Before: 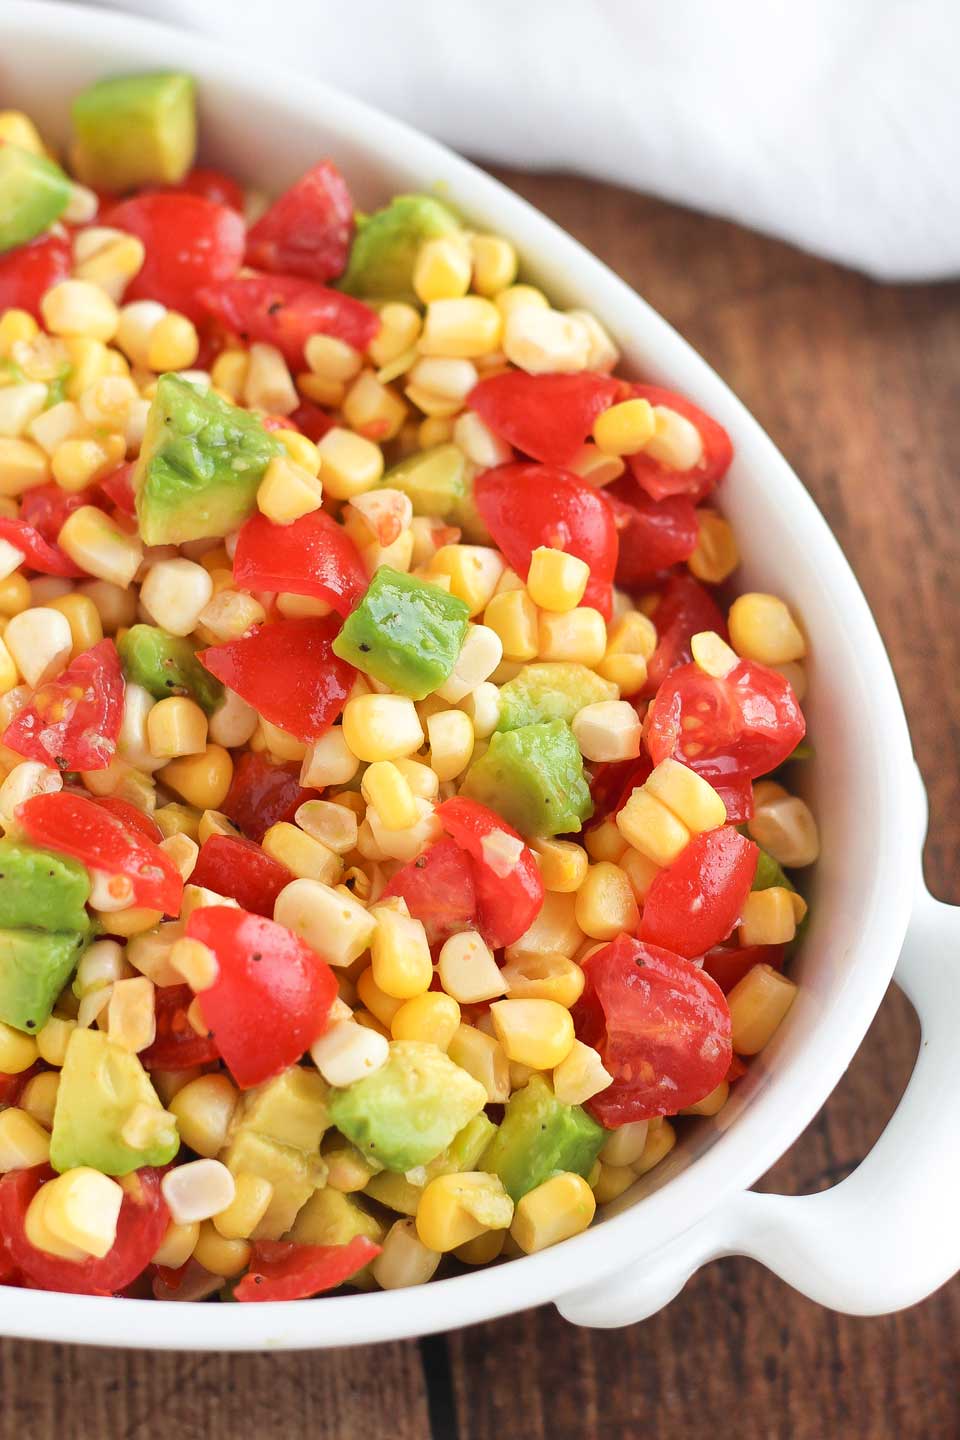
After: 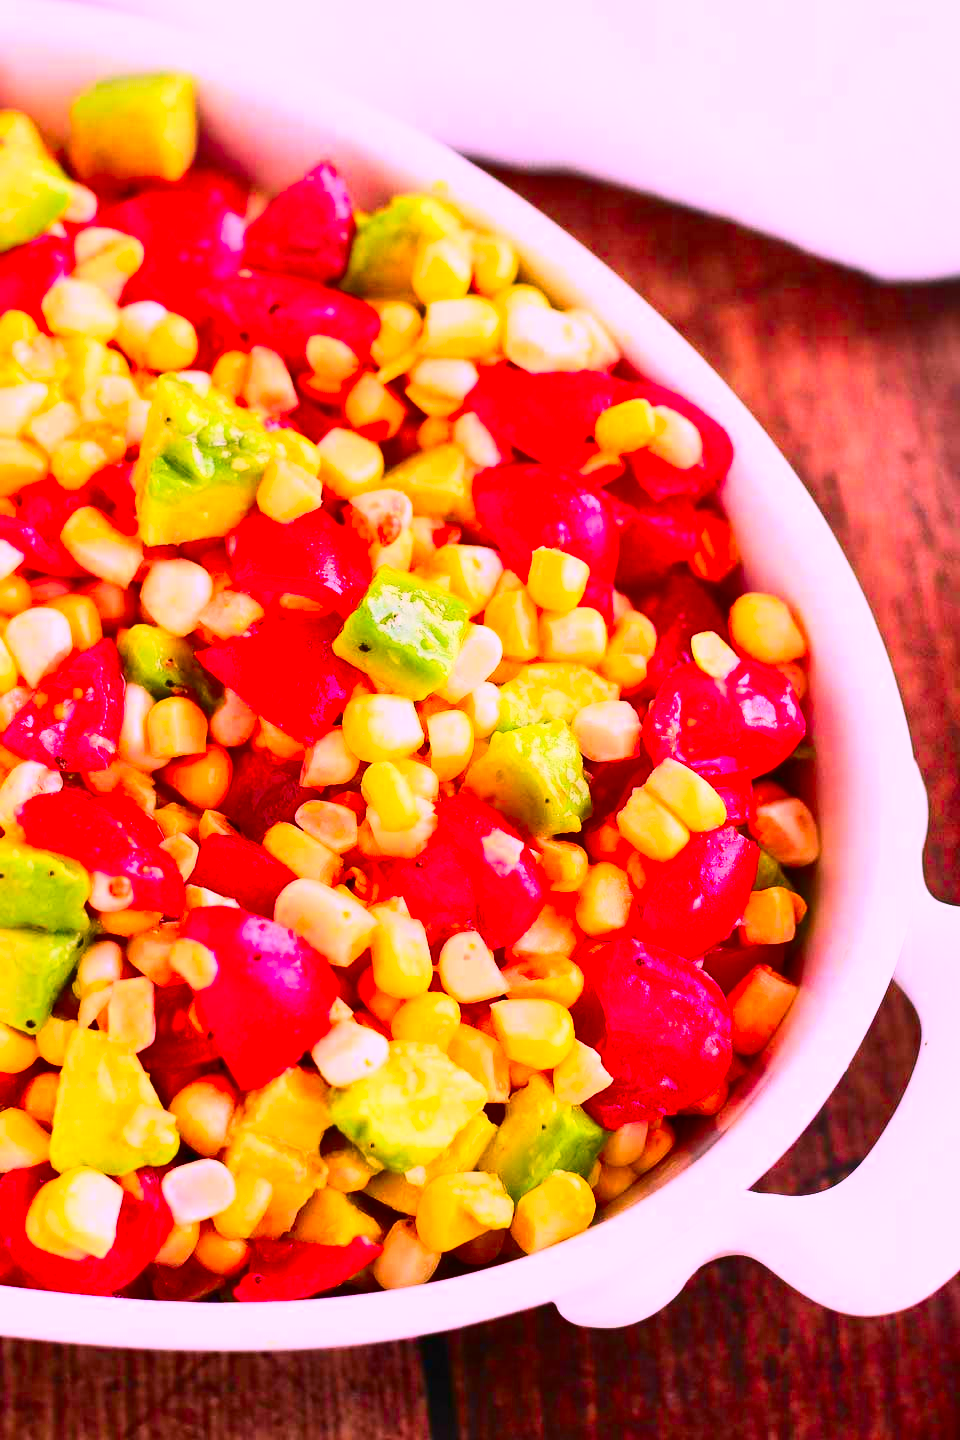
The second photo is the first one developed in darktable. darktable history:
color correction: highlights a* 19.5, highlights b* -11.53, saturation 1.69
contrast brightness saturation: contrast 0.4, brightness 0.05, saturation 0.25
